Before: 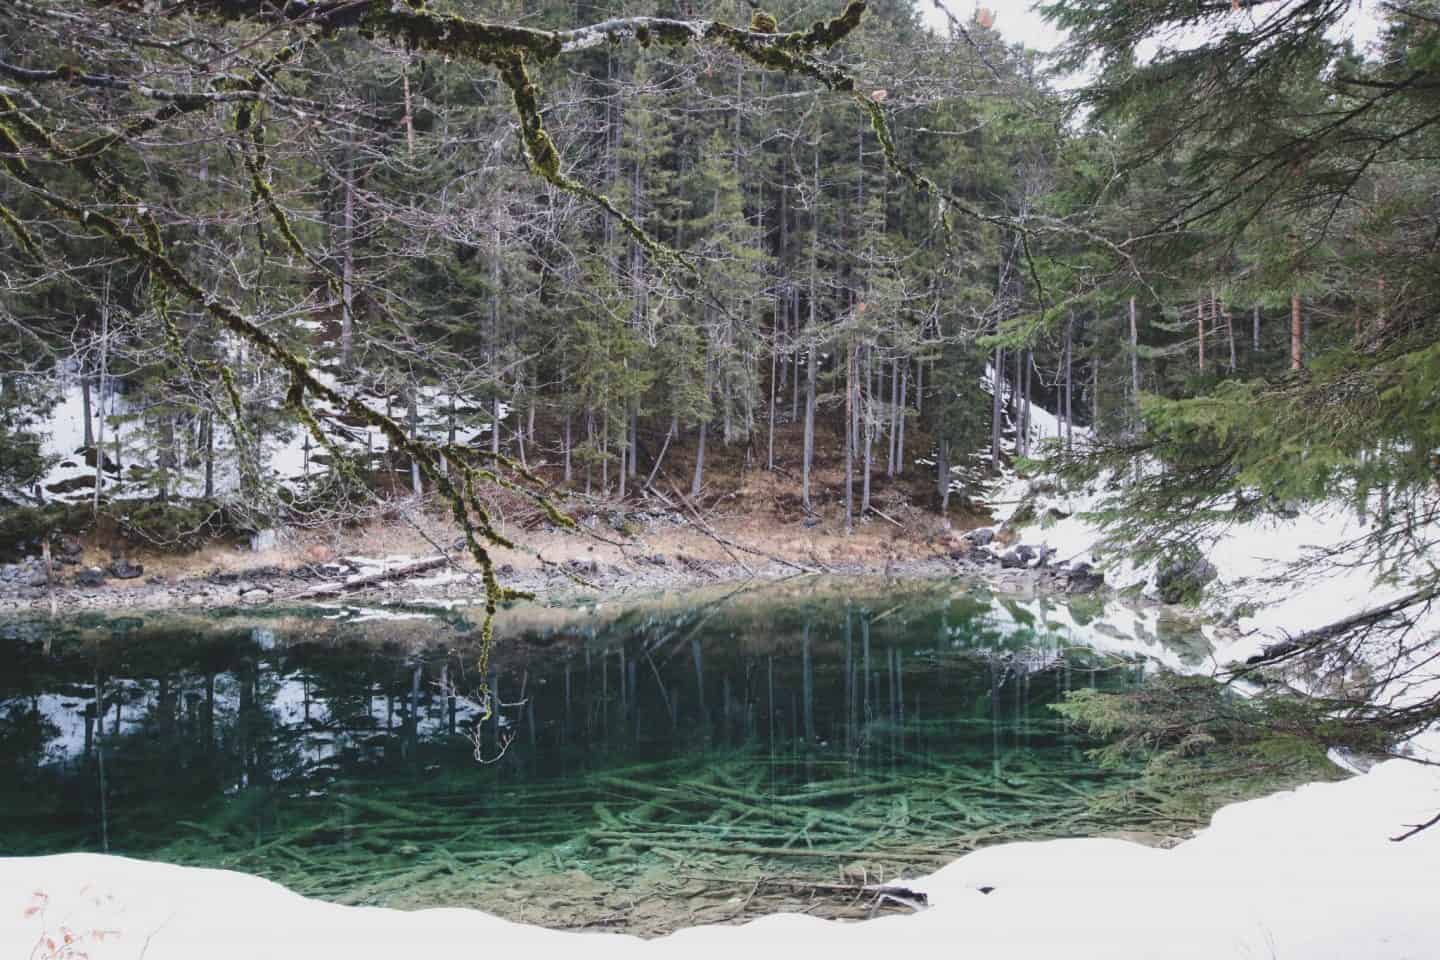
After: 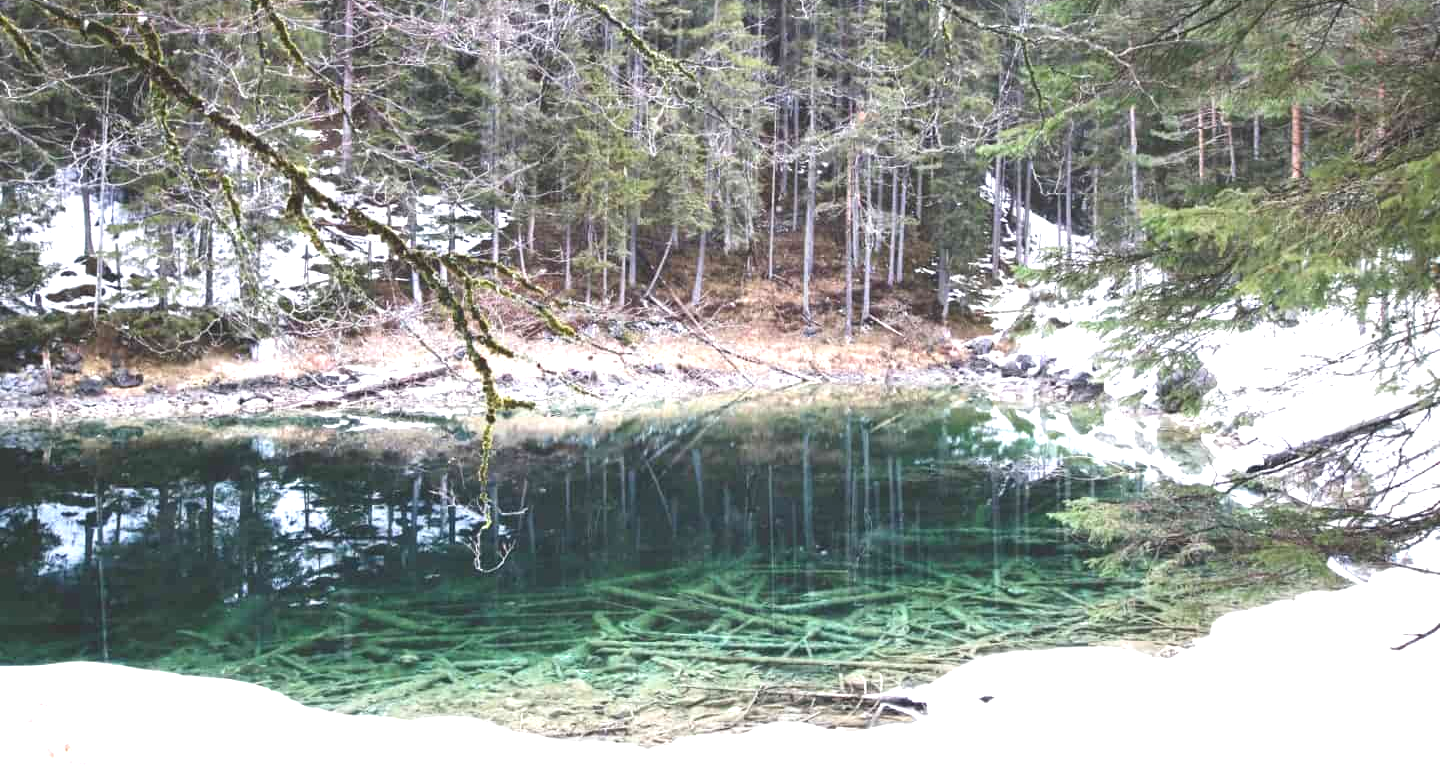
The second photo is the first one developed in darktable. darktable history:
exposure: exposure 1.137 EV, compensate highlight preservation false
crop and rotate: top 19.998%
